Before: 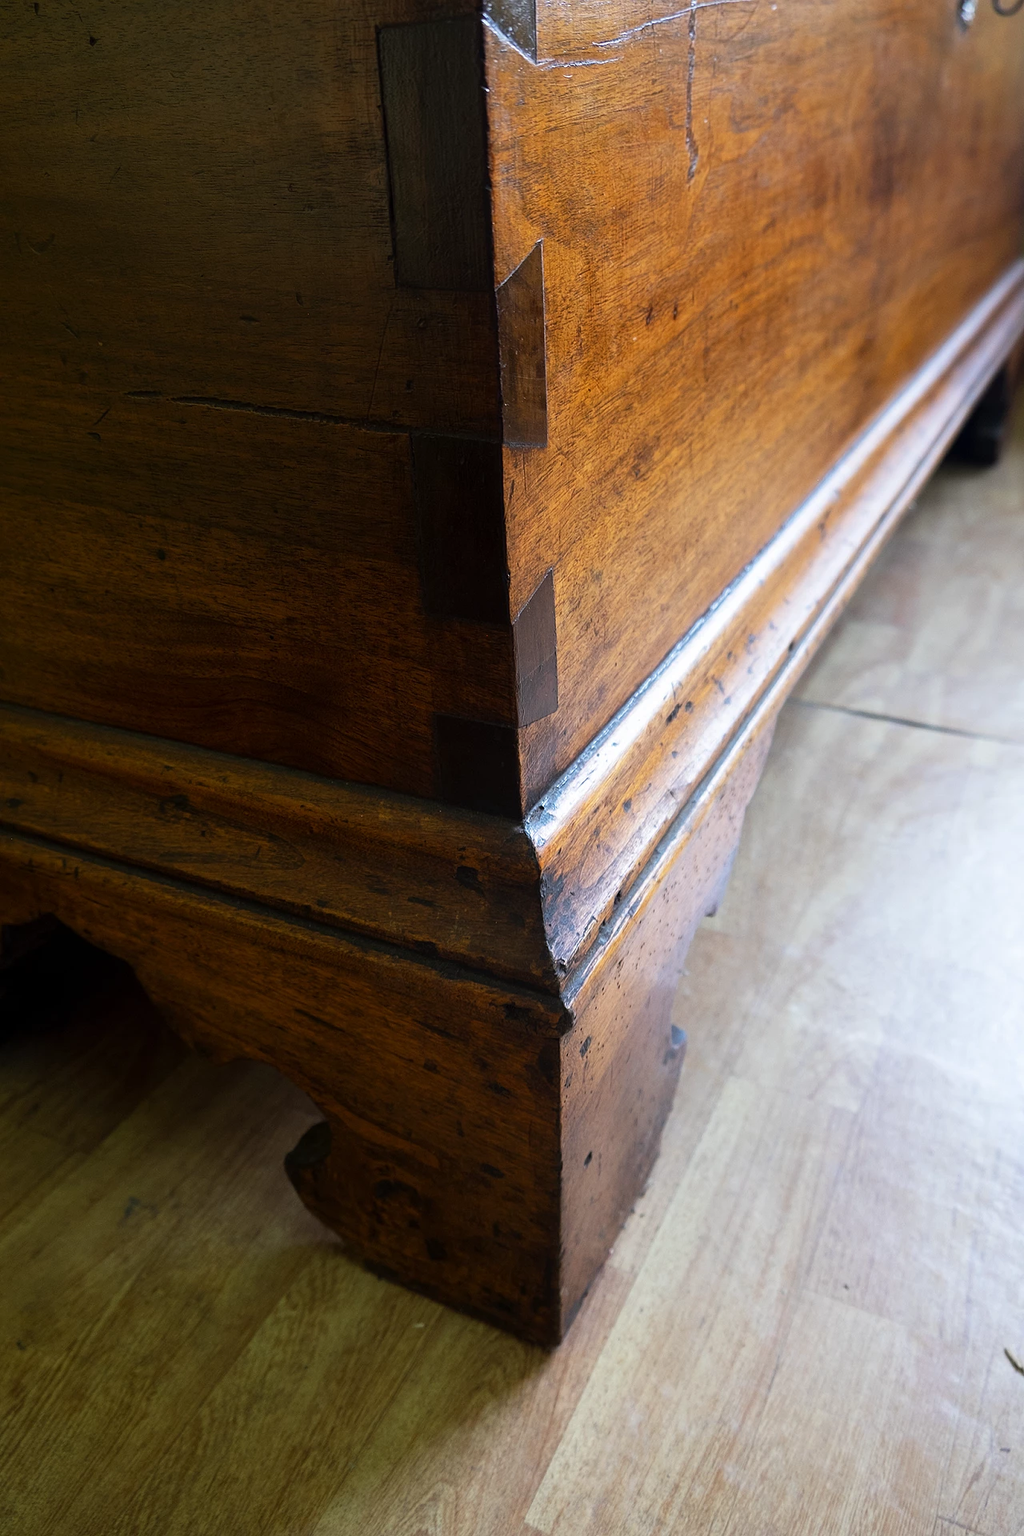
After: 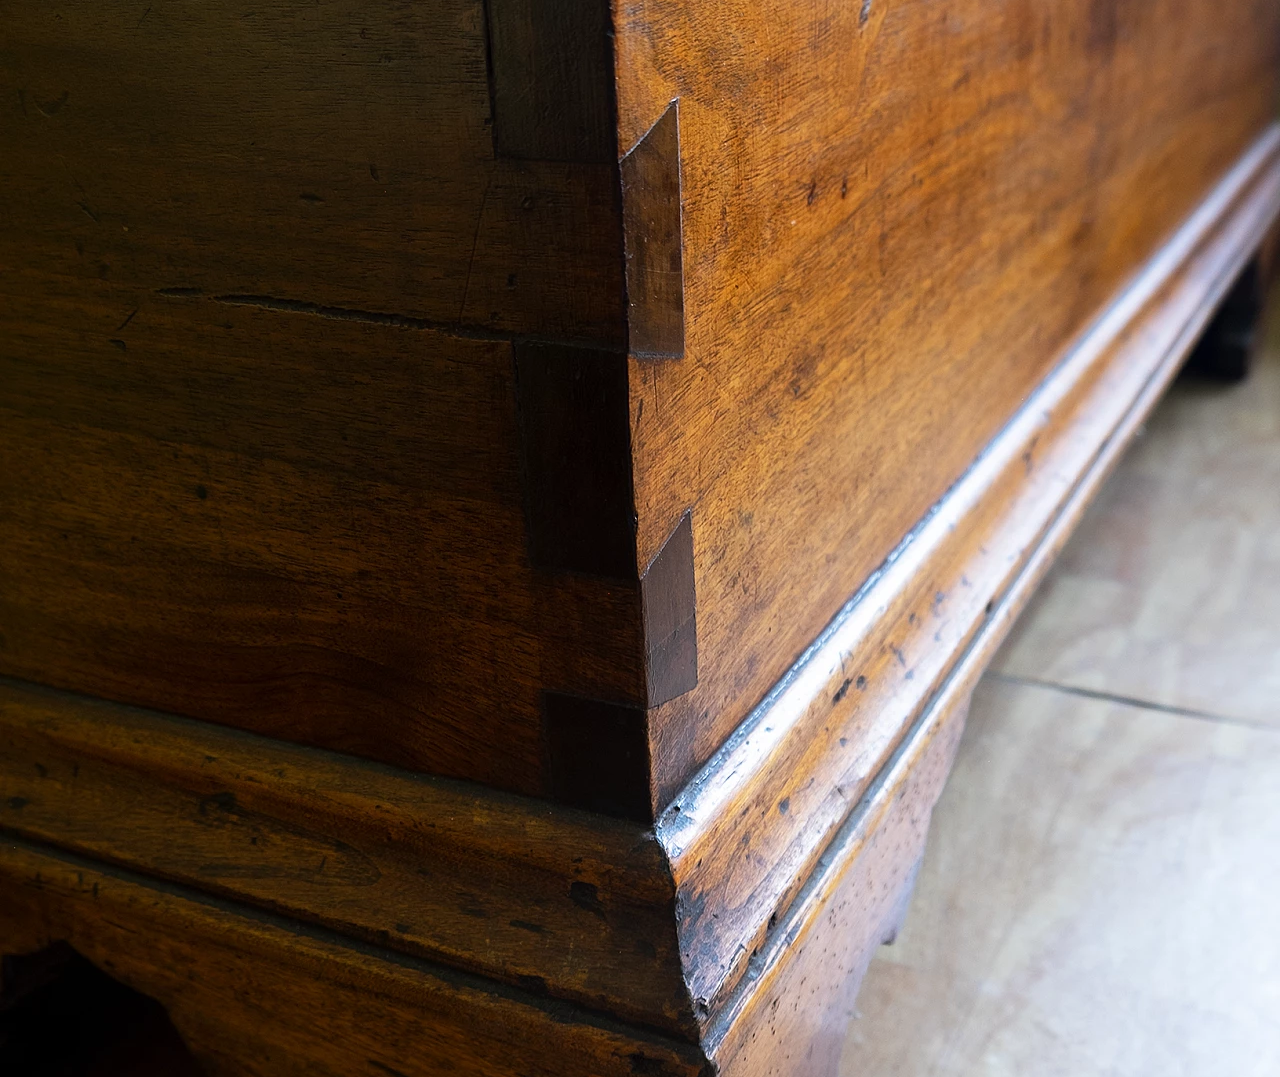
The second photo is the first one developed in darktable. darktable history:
crop and rotate: top 10.502%, bottom 33.401%
